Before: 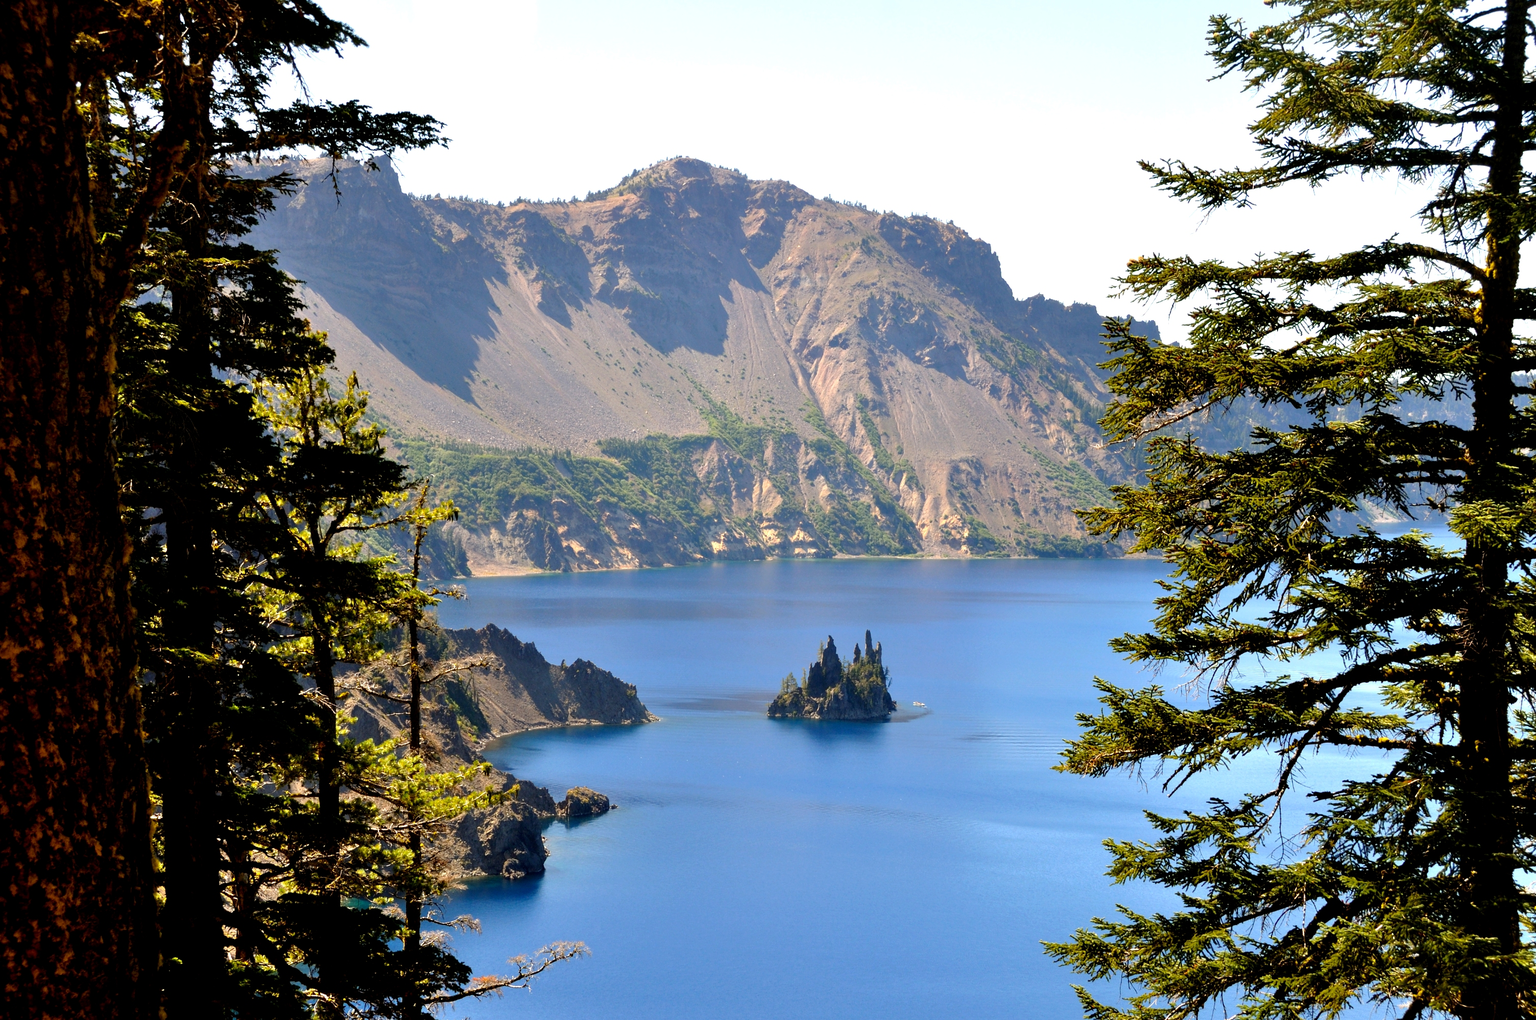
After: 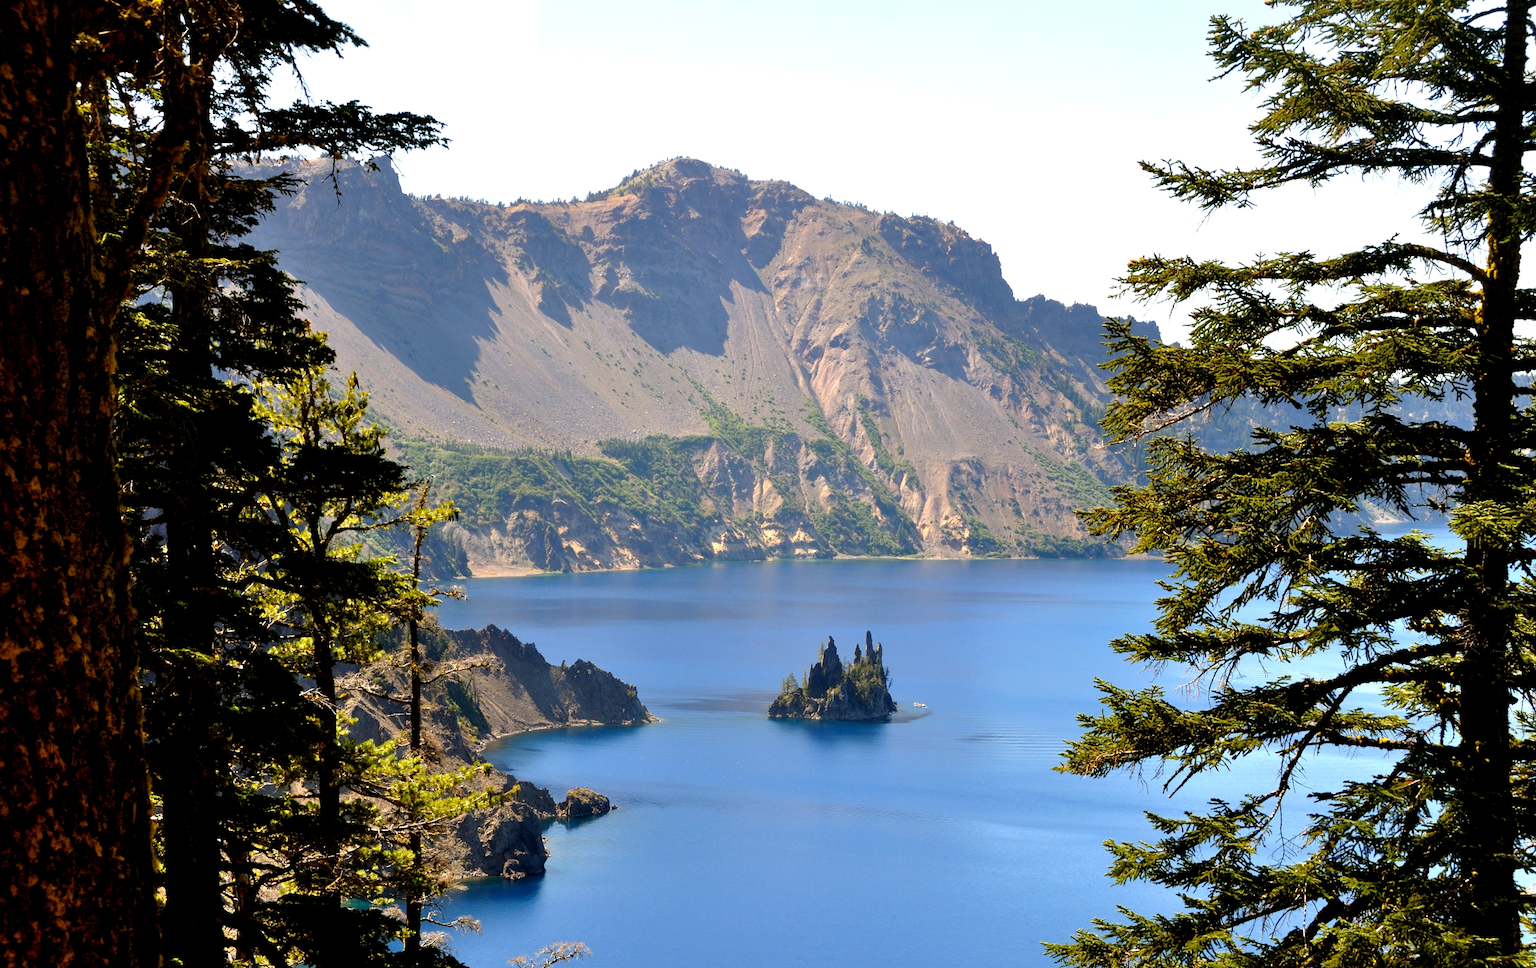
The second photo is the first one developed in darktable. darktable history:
crop and rotate: top 0%, bottom 5.097%
color calibration: illuminant same as pipeline (D50), adaptation none (bypass)
